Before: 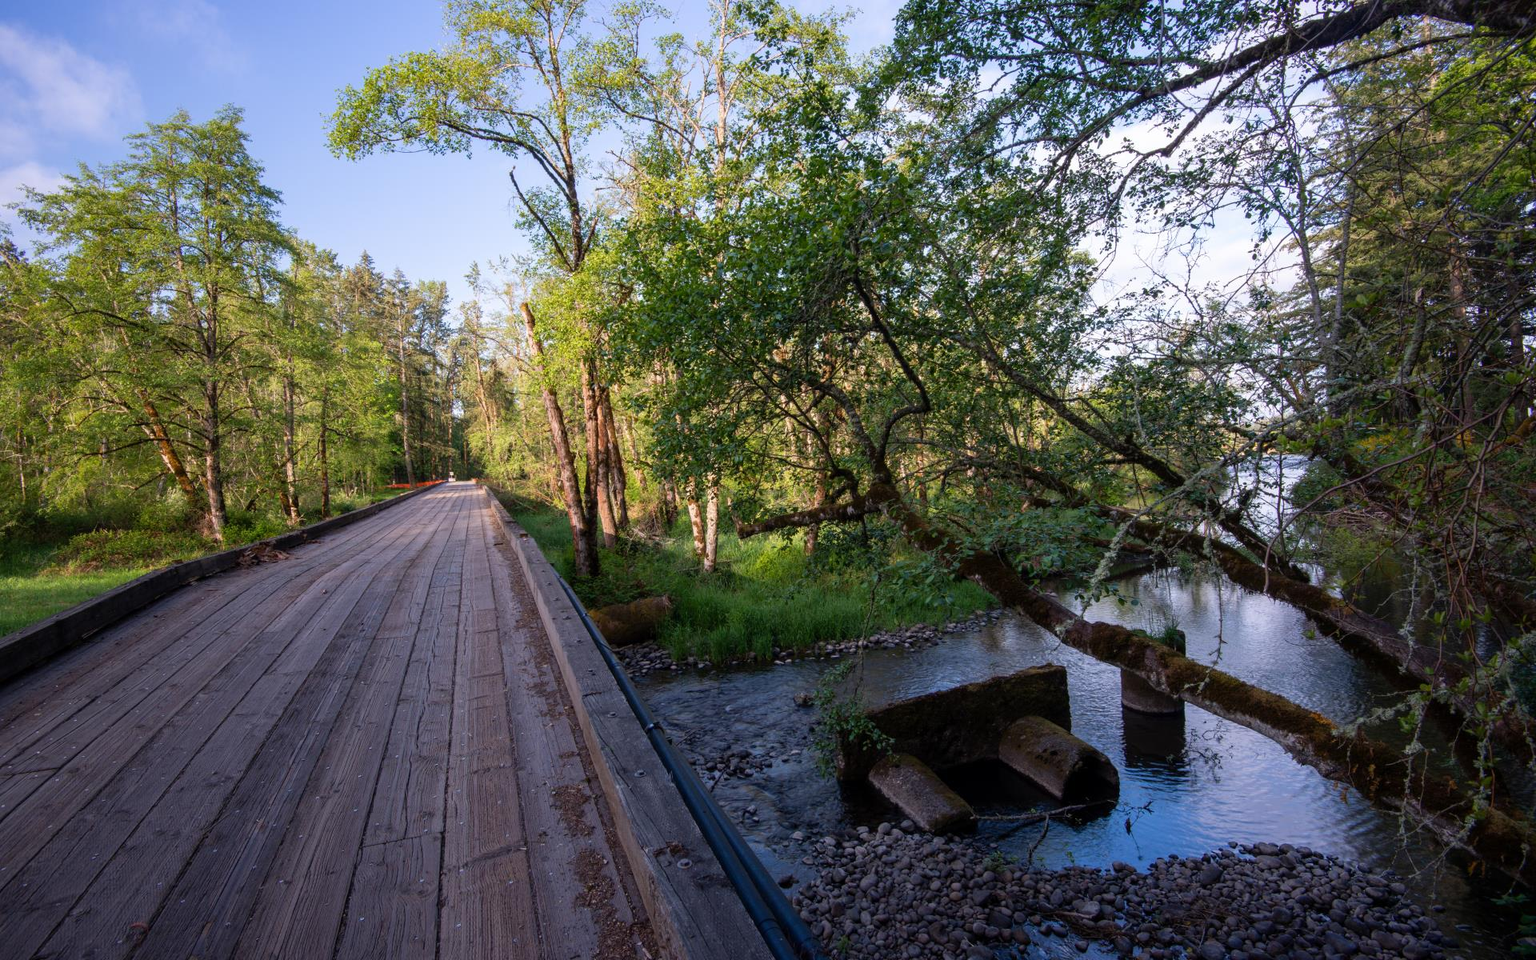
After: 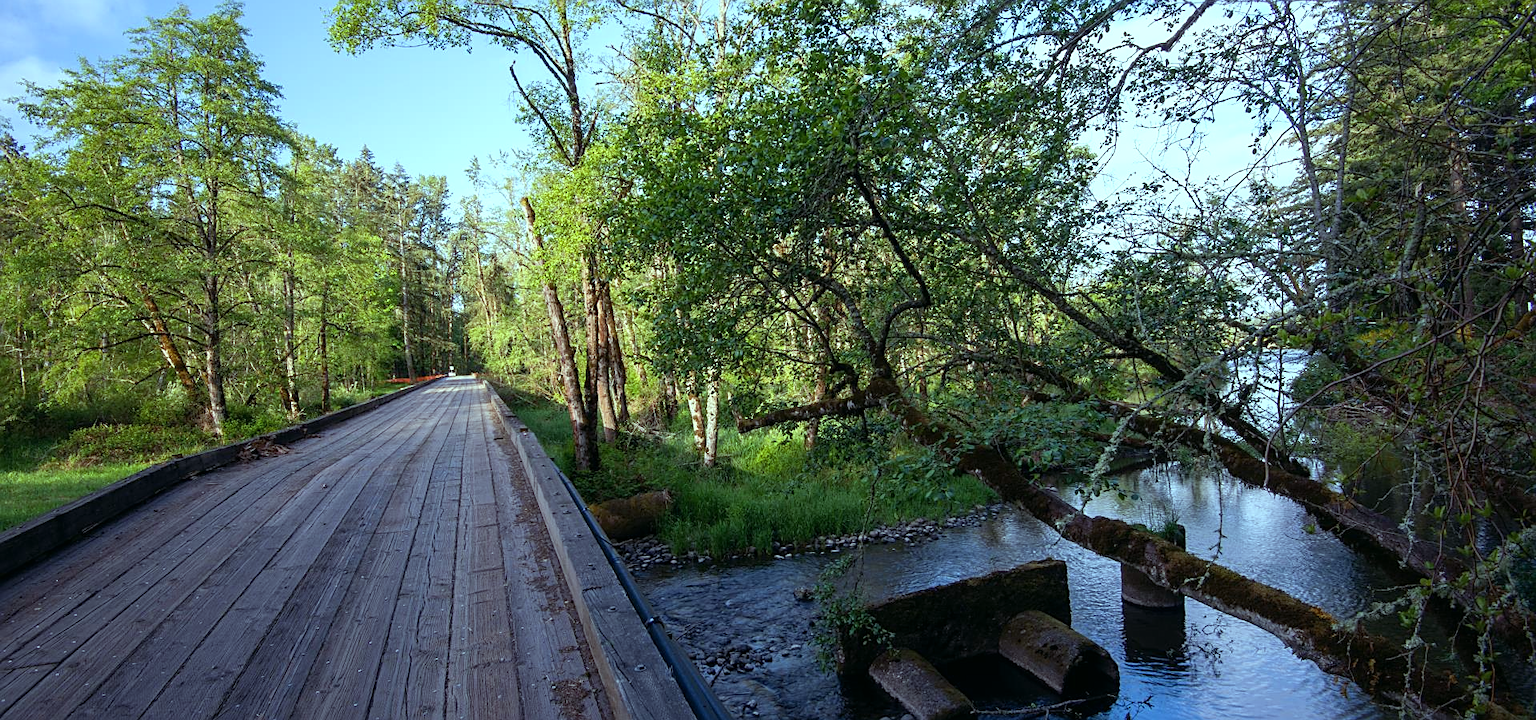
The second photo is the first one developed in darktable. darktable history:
crop: top 11.038%, bottom 13.962%
sharpen: on, module defaults
color balance: mode lift, gamma, gain (sRGB), lift [0.997, 0.979, 1.021, 1.011], gamma [1, 1.084, 0.916, 0.998], gain [1, 0.87, 1.13, 1.101], contrast 4.55%, contrast fulcrum 38.24%, output saturation 104.09%
